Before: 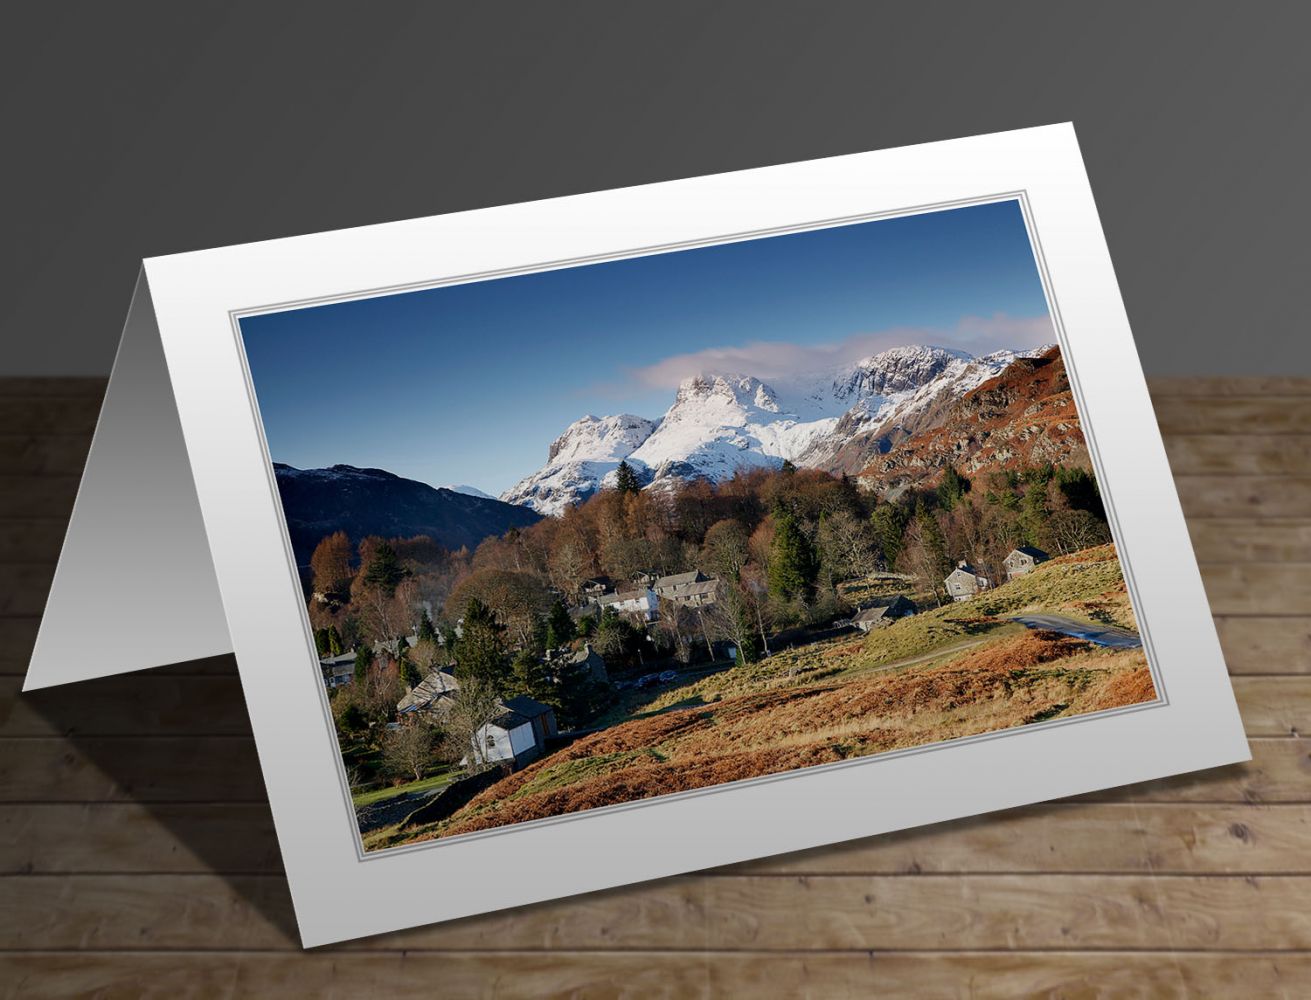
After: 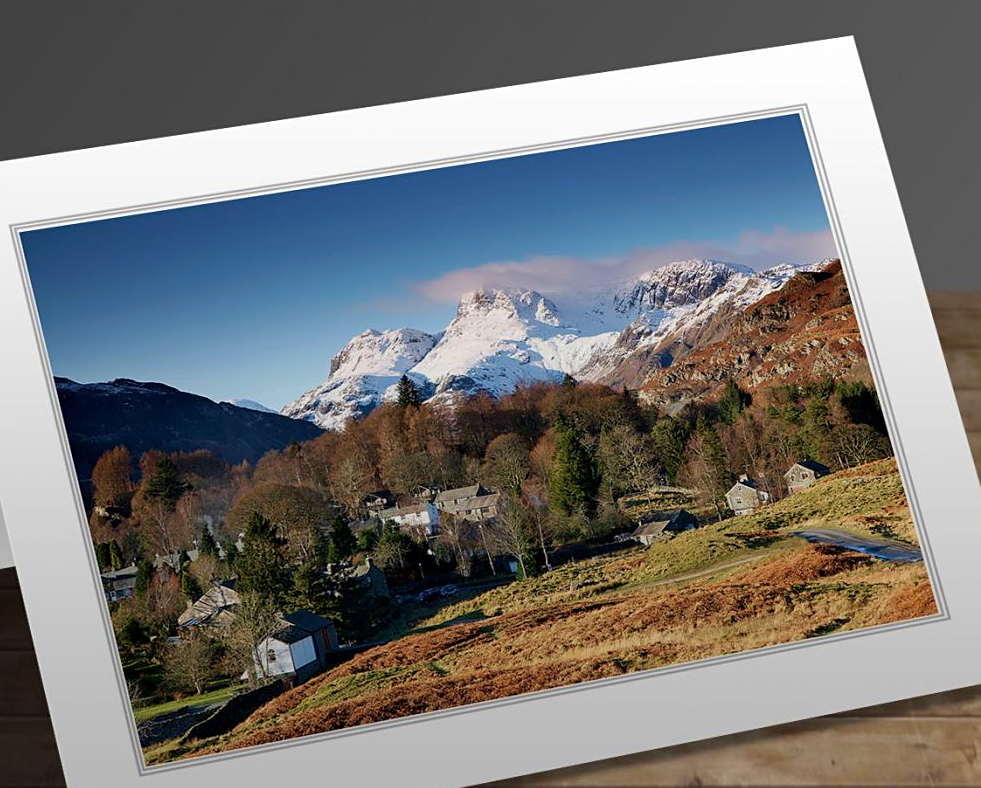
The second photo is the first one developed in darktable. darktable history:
crop: left 16.768%, top 8.653%, right 8.362%, bottom 12.485%
sharpen: amount 0.2
velvia: on, module defaults
